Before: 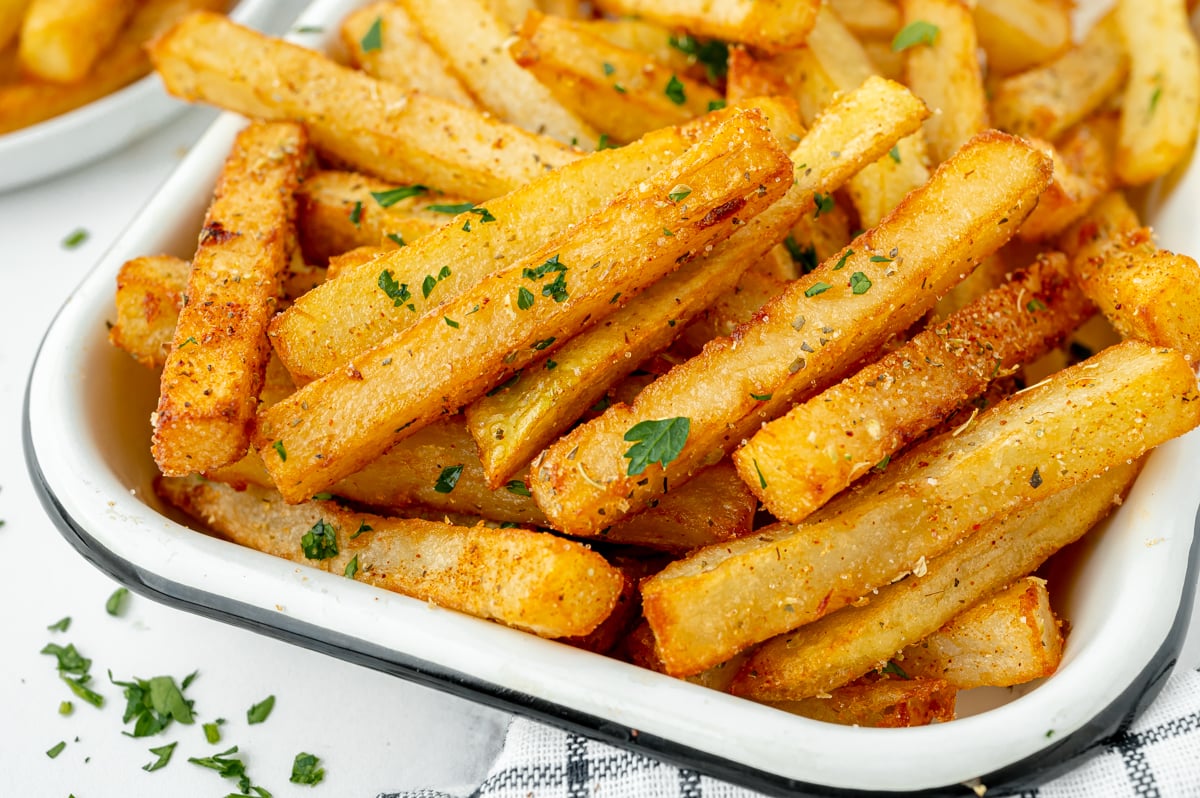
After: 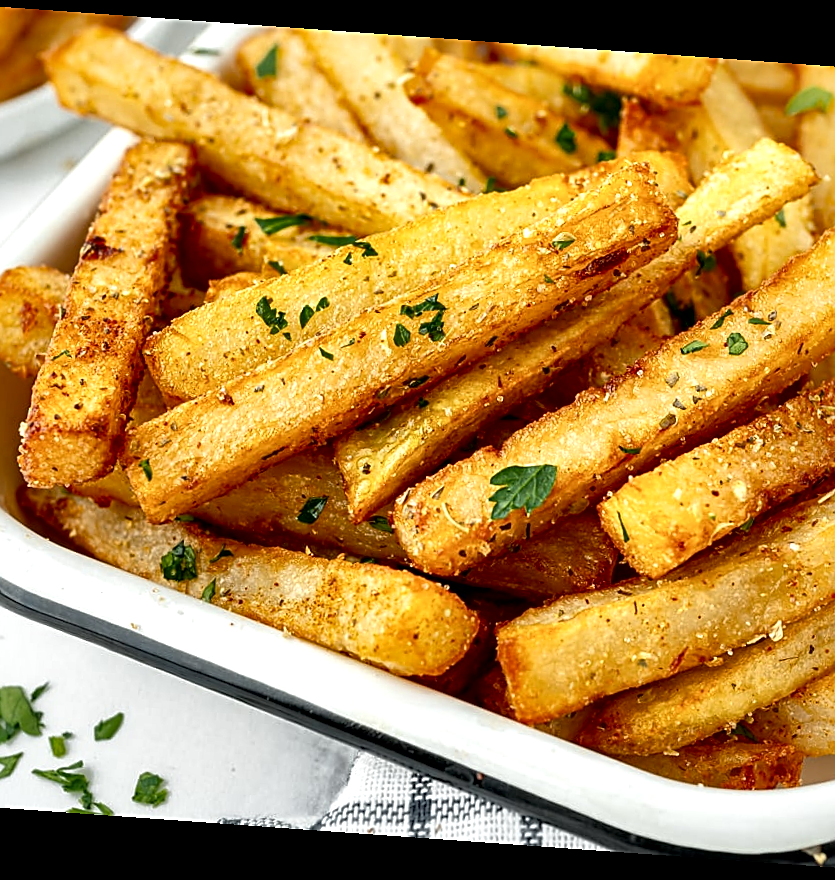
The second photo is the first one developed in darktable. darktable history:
crop and rotate: left 12.673%, right 20.66%
local contrast: mode bilateral grid, contrast 44, coarseness 69, detail 214%, midtone range 0.2
rotate and perspective: rotation 4.1°, automatic cropping off
sharpen: on, module defaults
